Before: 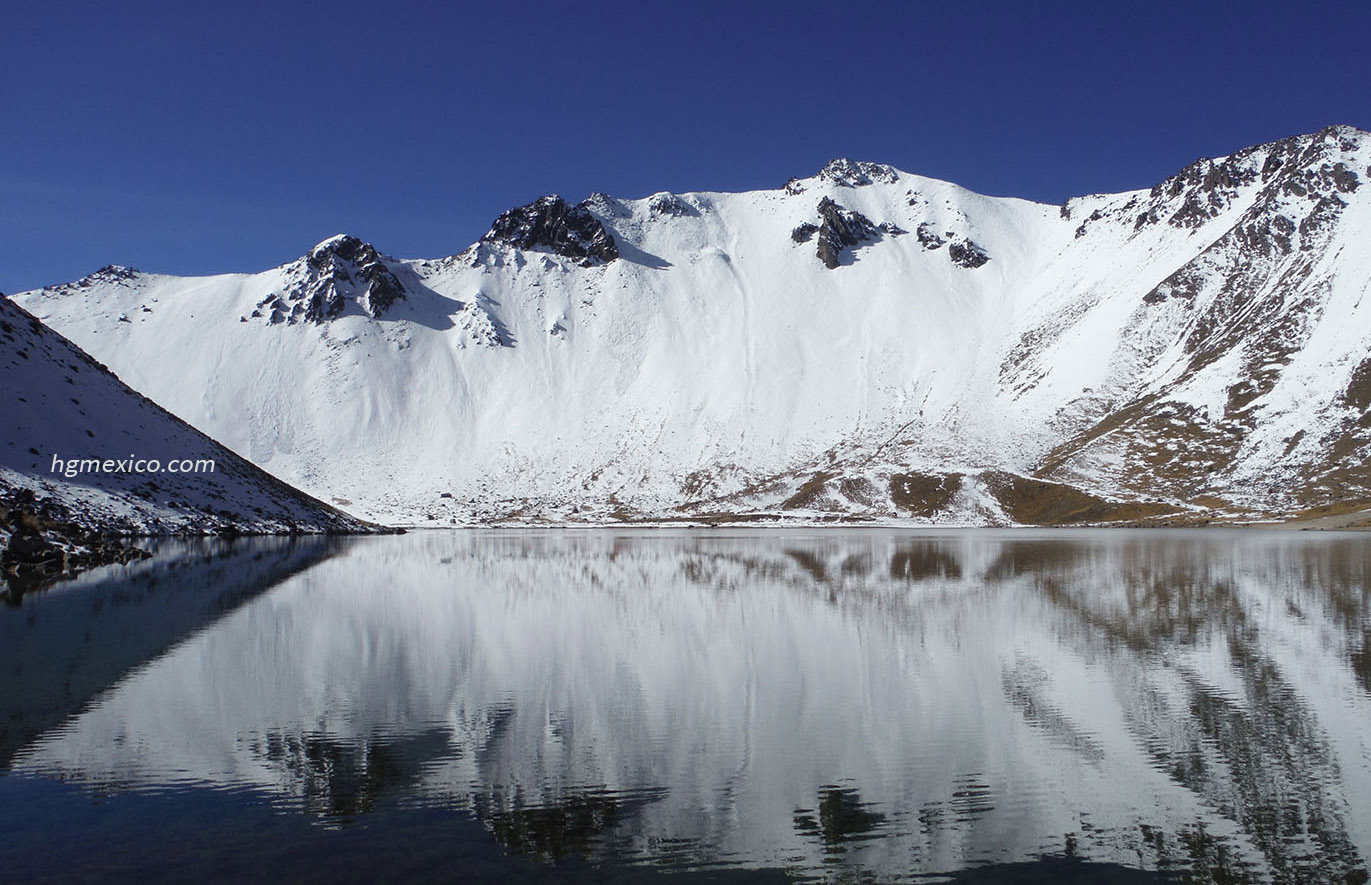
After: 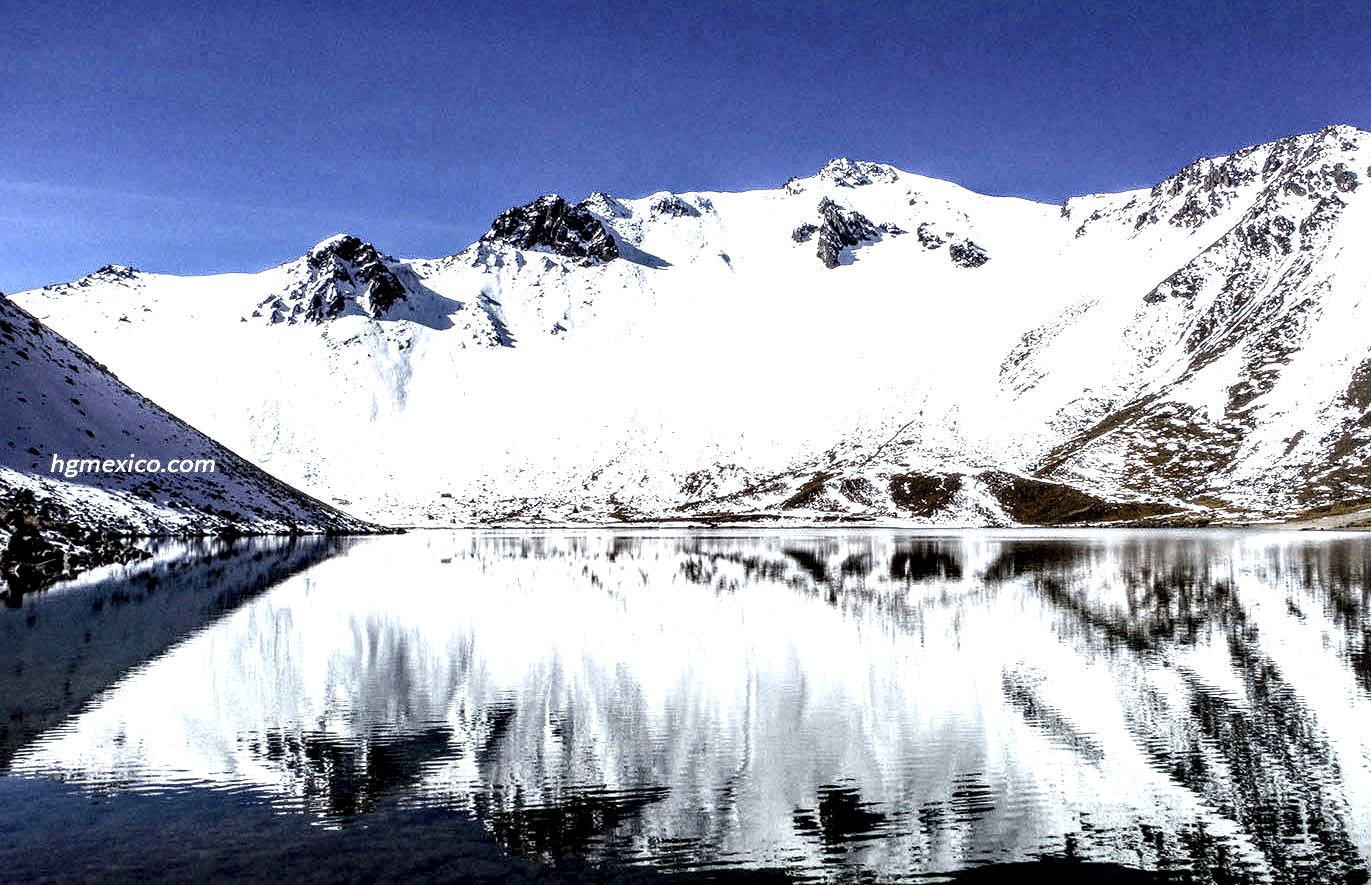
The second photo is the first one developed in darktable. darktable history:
local contrast: highlights 109%, shadows 44%, detail 291%
tone equalizer: edges refinement/feathering 500, mask exposure compensation -1.57 EV, preserve details no
exposure: black level correction 0, exposure 0.889 EV, compensate exposure bias true, compensate highlight preservation false
